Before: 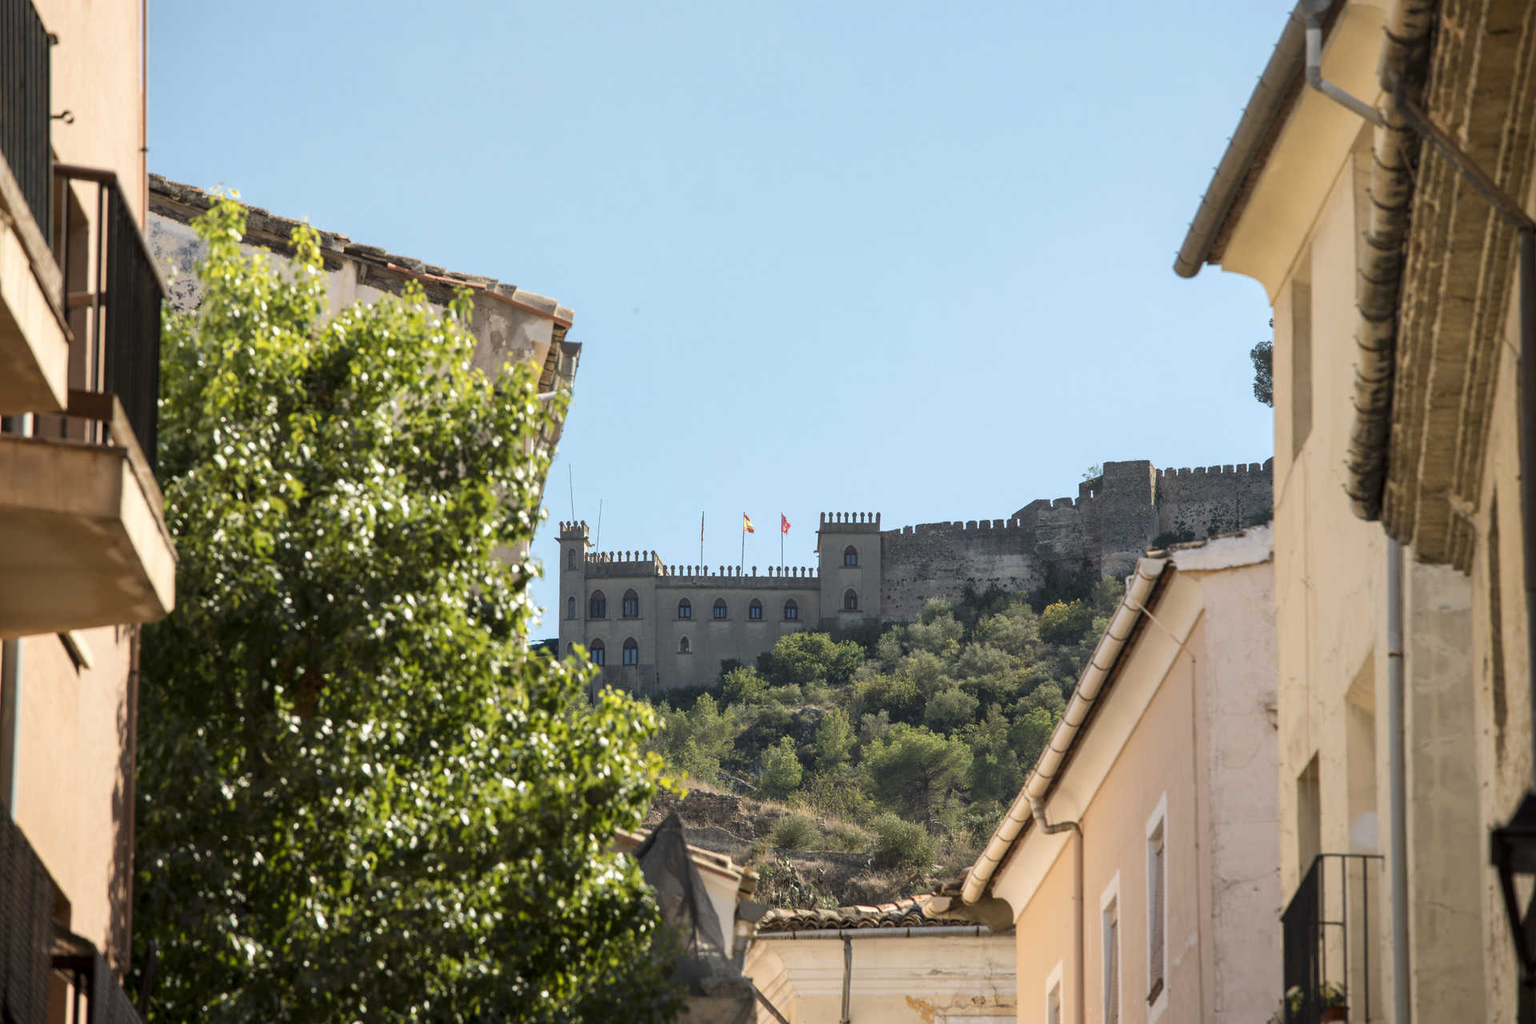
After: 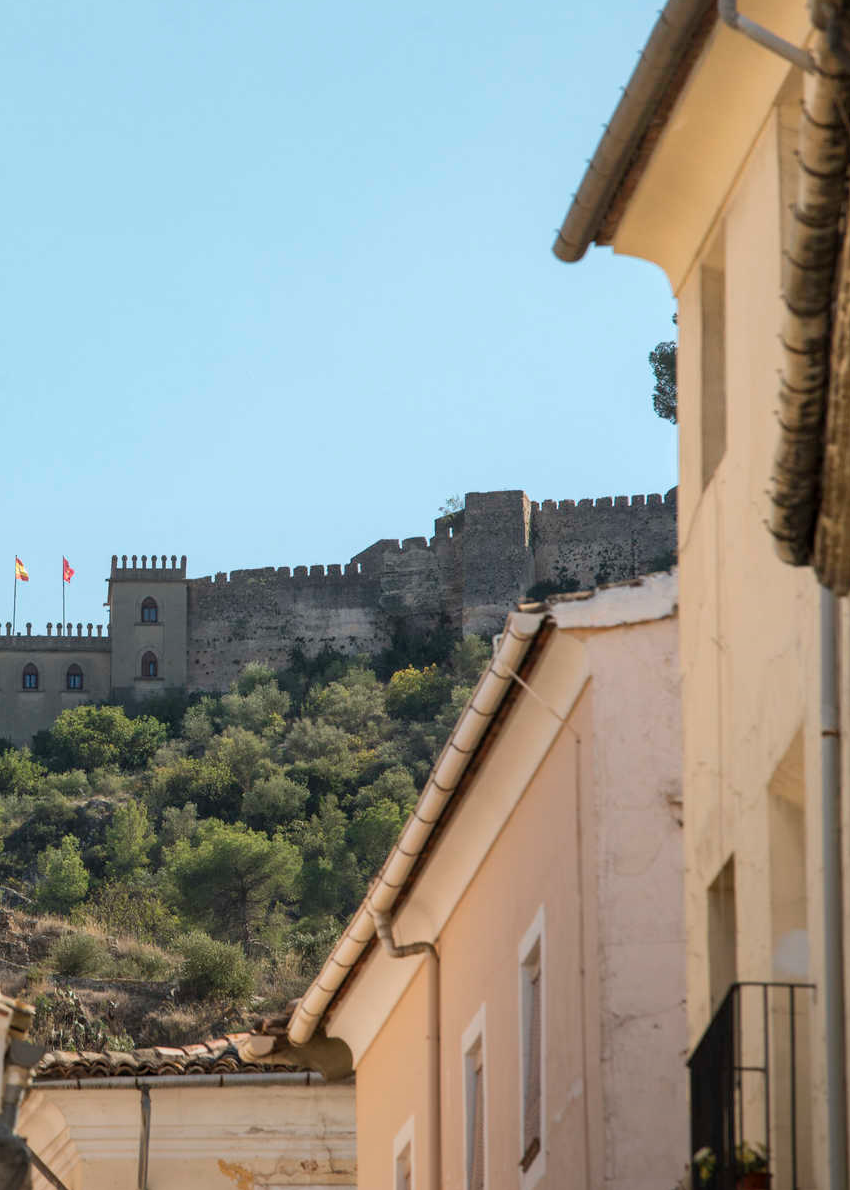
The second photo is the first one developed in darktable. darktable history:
crop: left 47.628%, top 6.643%, right 7.874%
graduated density: rotation -180°, offset 27.42
